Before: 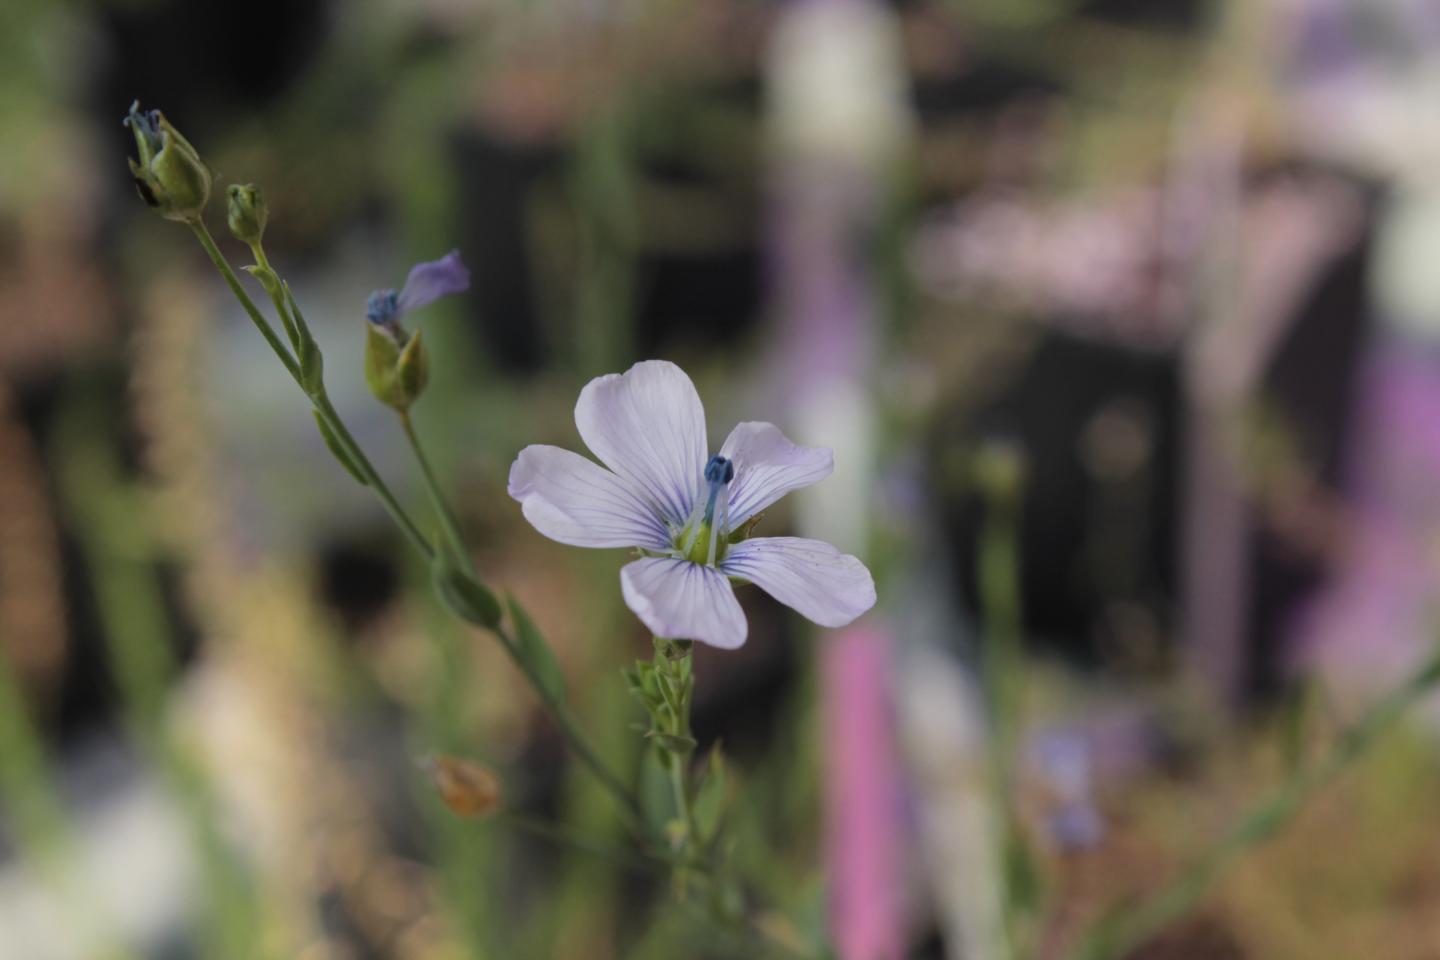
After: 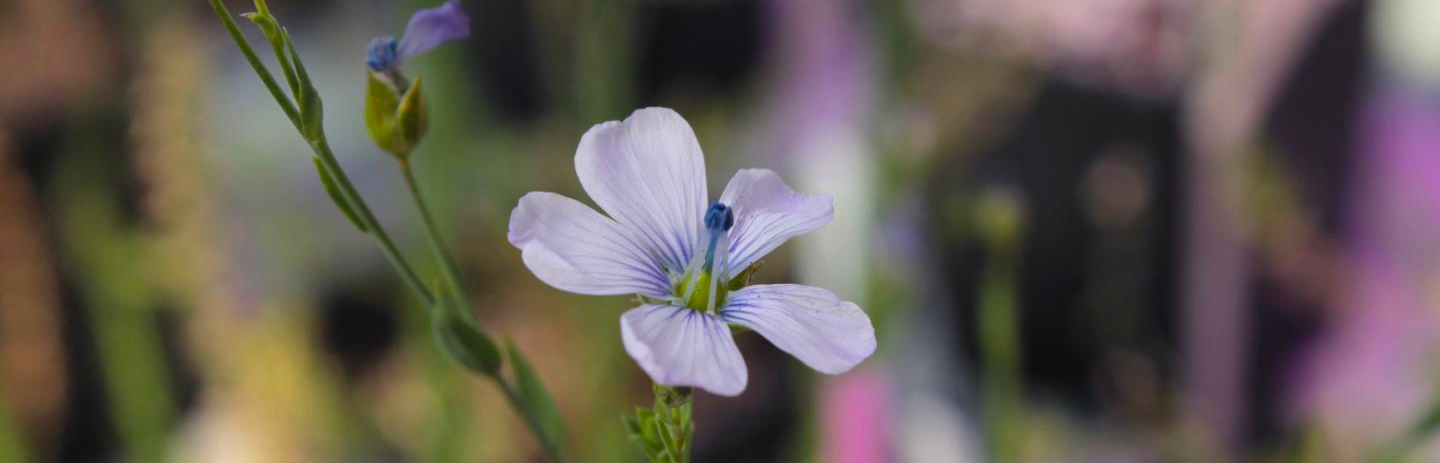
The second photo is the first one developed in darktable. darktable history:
crop and rotate: top 26.423%, bottom 25.275%
color balance rgb: shadows lift › chroma 3.093%, shadows lift › hue 279.6°, highlights gain › luminance 14.767%, perceptual saturation grading › global saturation 36.87%
